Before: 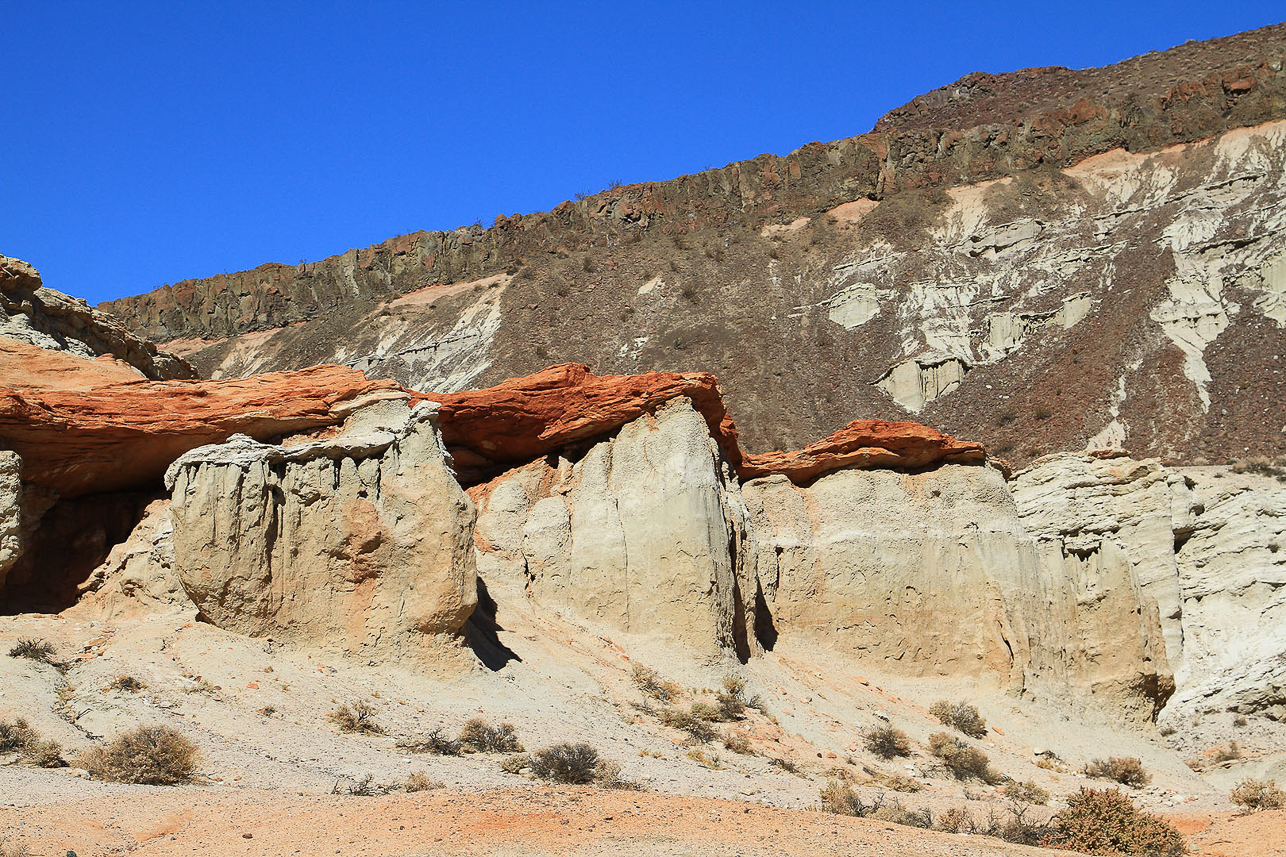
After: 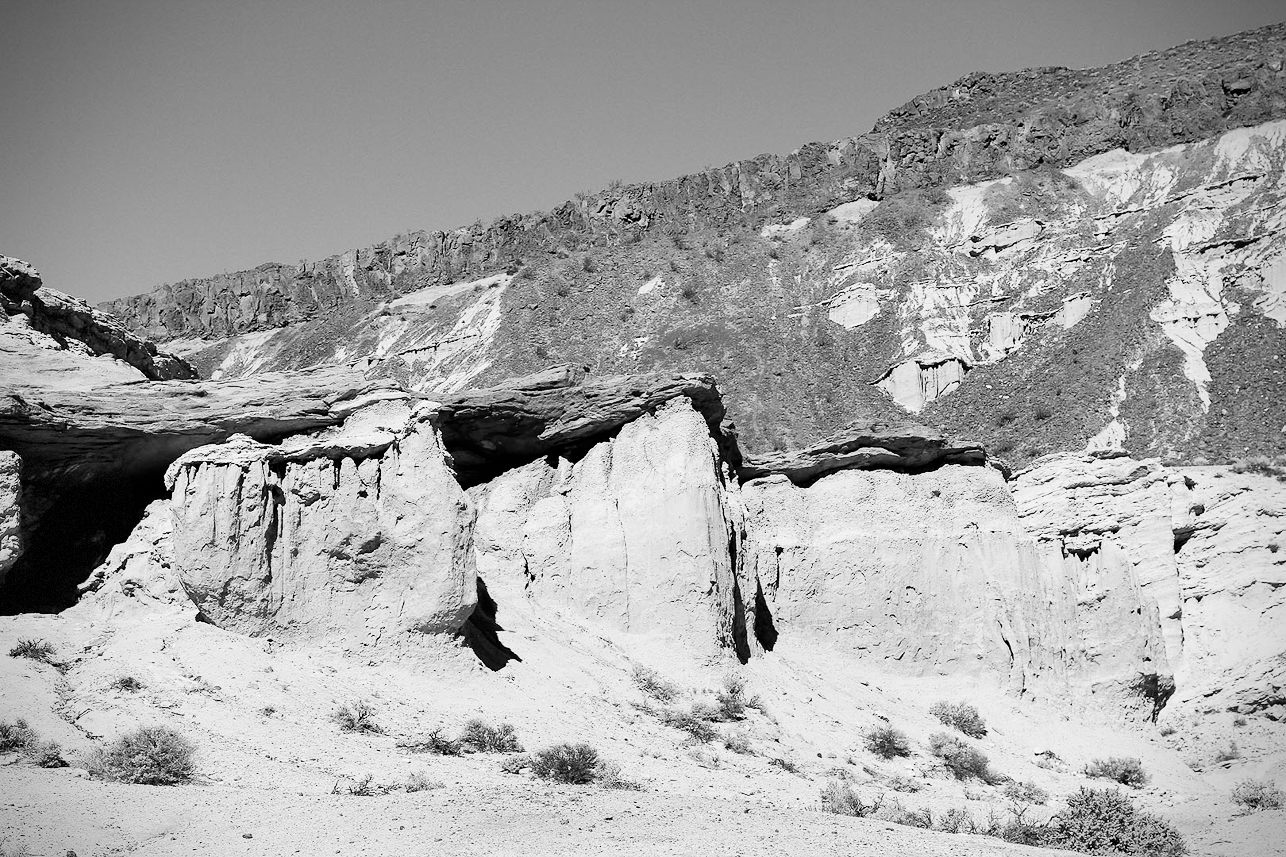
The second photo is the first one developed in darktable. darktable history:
vignetting: dithering 8-bit output, unbound false
color calibration: x 0.343, y 0.357, temperature 5085.67 K
filmic rgb: black relative exposure -5.03 EV, white relative exposure 3.18 EV, threshold 2.97 EV, hardness 3.43, contrast 1.2, highlights saturation mix -49.22%, add noise in highlights 0.001, preserve chrominance luminance Y, color science v3 (2019), use custom middle-gray values true, contrast in highlights soft, enable highlight reconstruction true
exposure: black level correction 0, exposure 0.69 EV, compensate highlight preservation false
